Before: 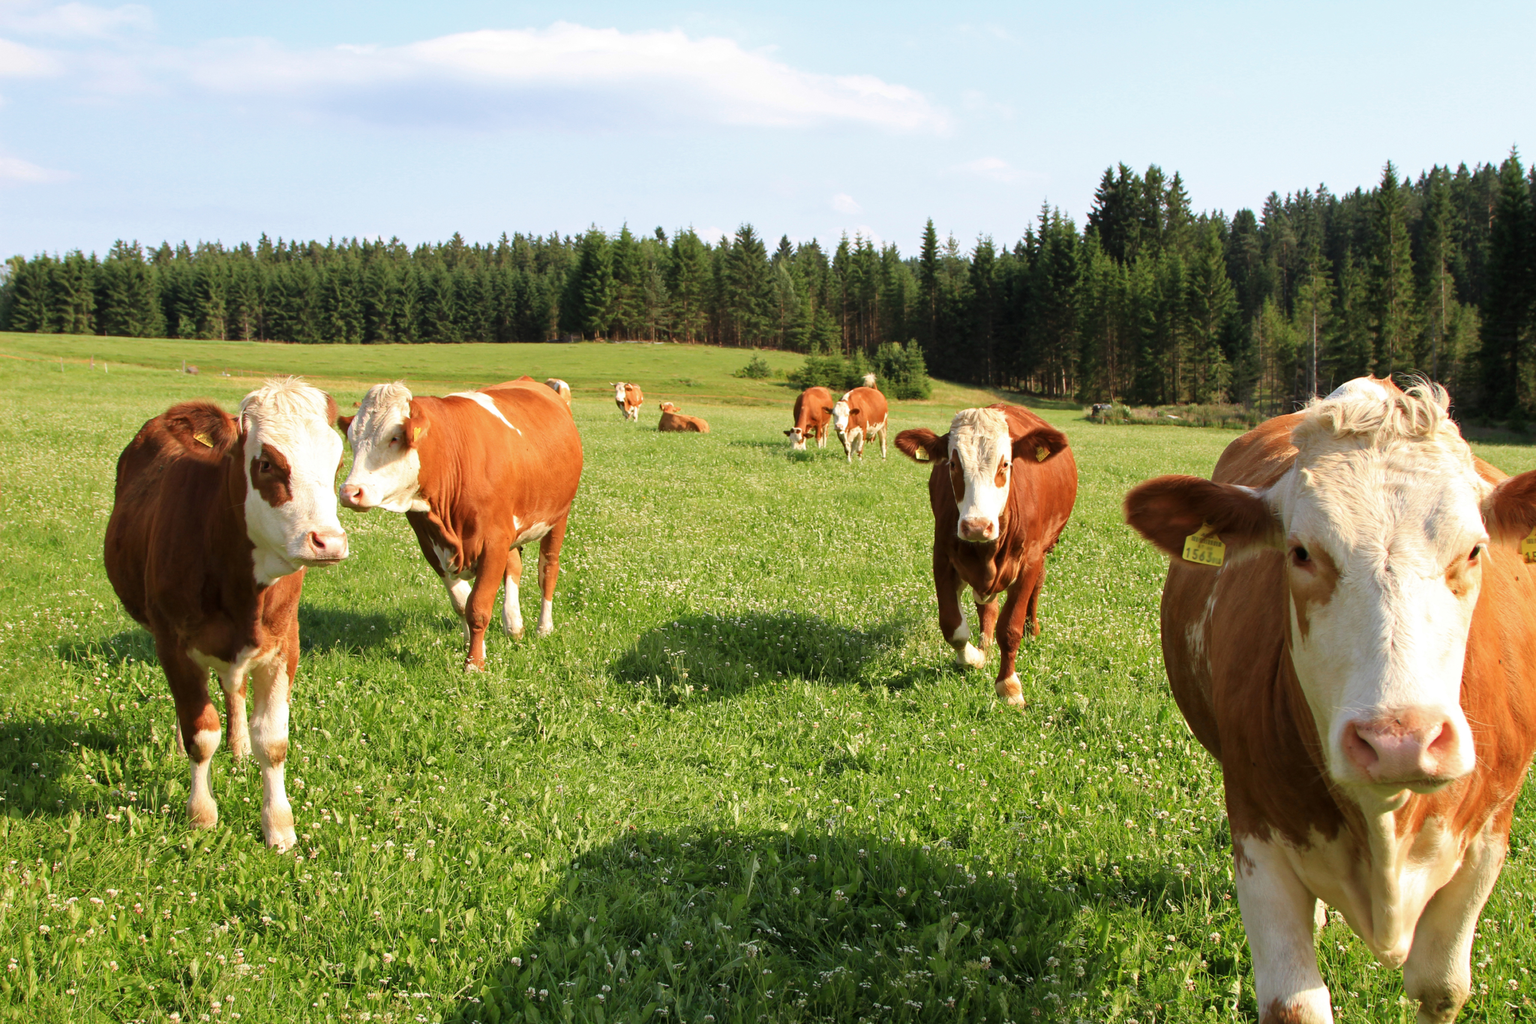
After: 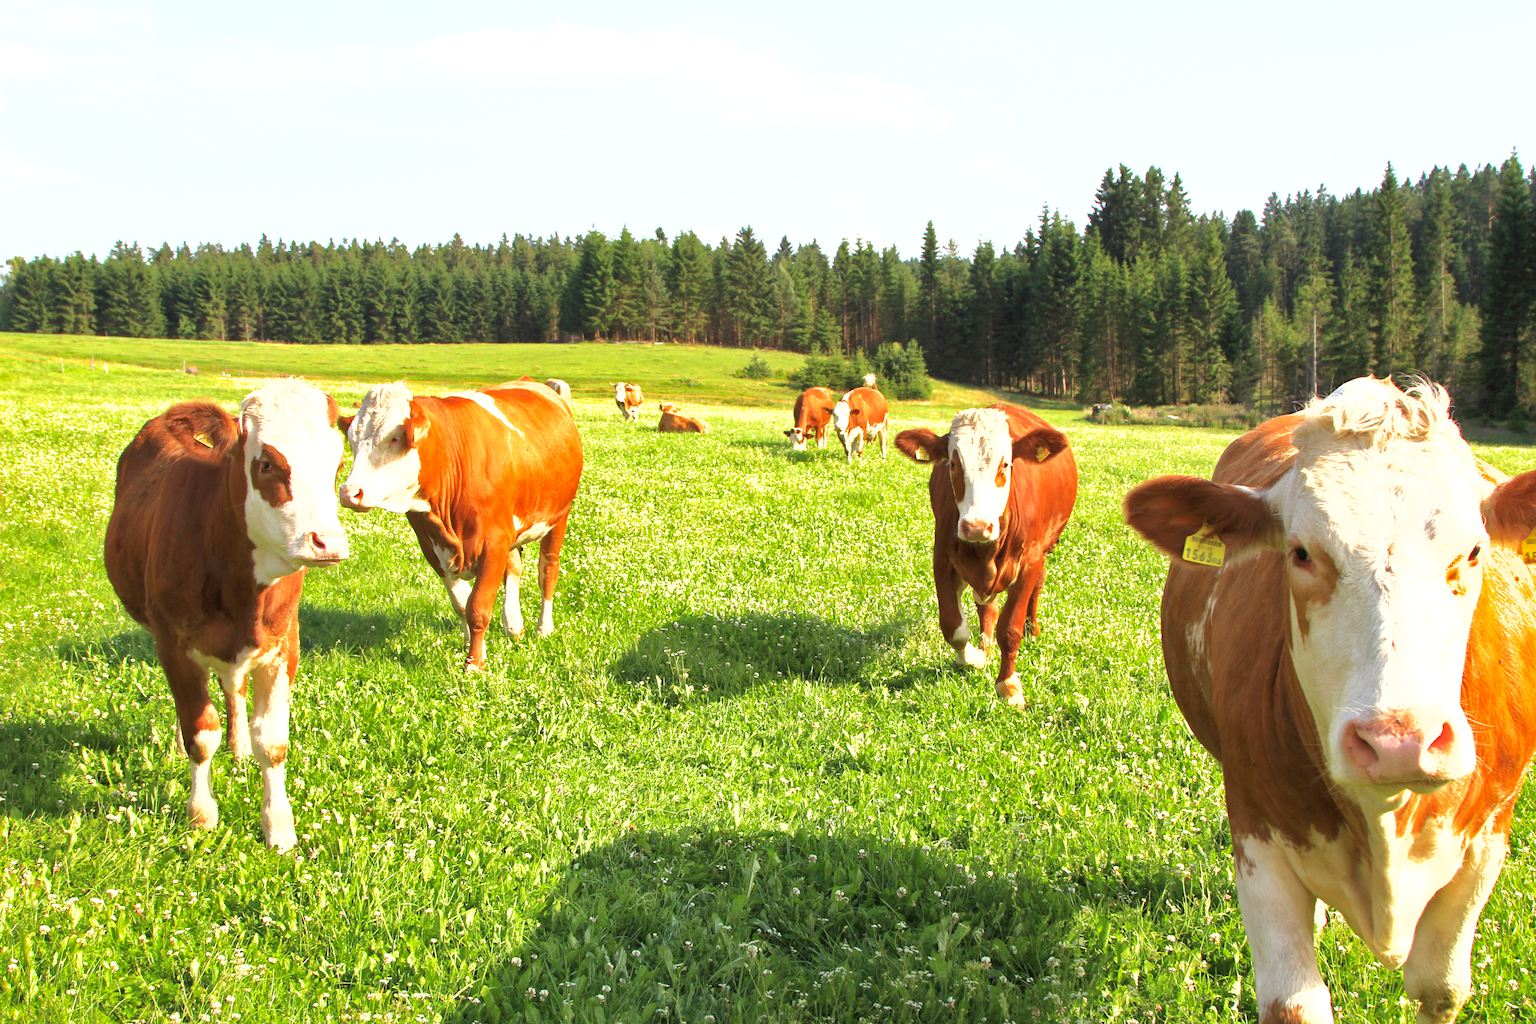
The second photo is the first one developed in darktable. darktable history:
shadows and highlights: on, module defaults
exposure: black level correction 0, exposure 1 EV, compensate exposure bias true, compensate highlight preservation false
